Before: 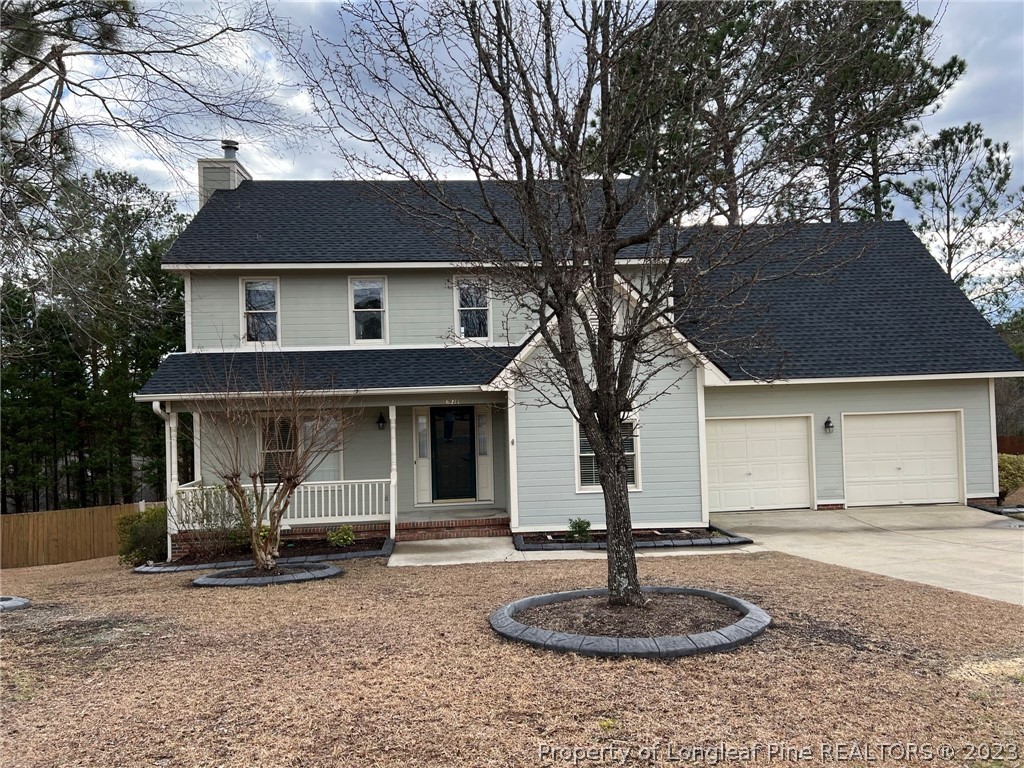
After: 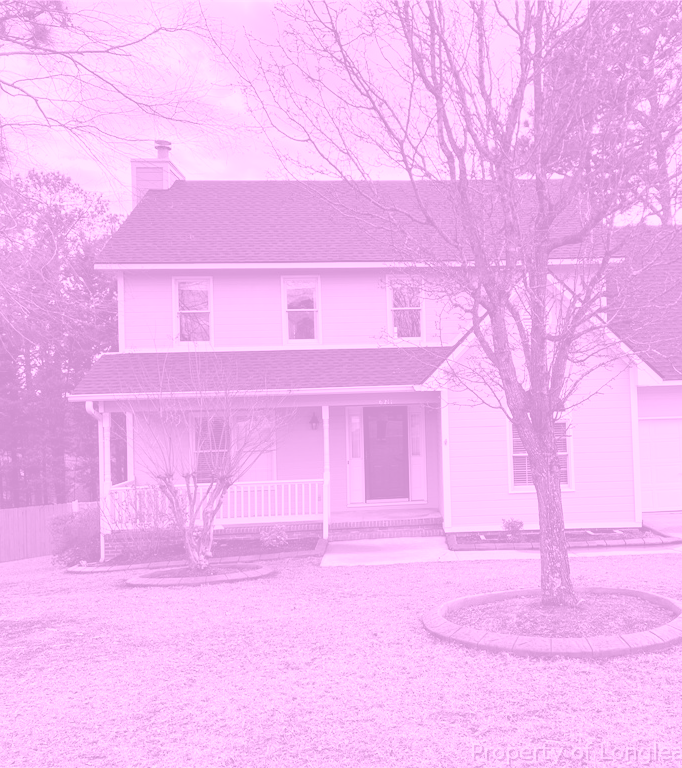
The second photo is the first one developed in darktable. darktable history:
crop and rotate: left 6.617%, right 26.717%
colorize: hue 331.2°, saturation 75%, source mix 30.28%, lightness 70.52%, version 1
